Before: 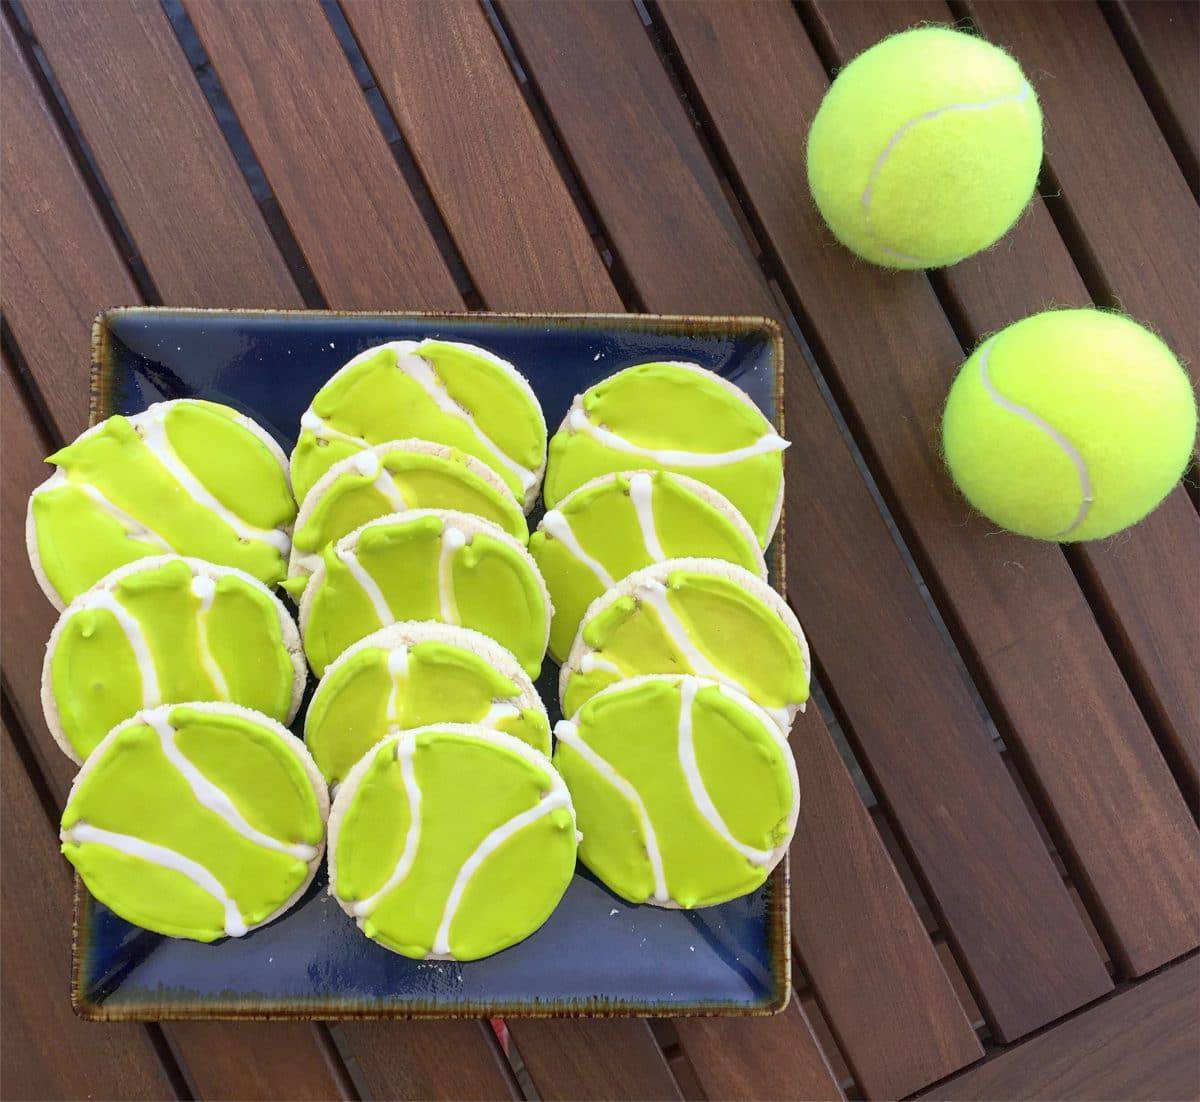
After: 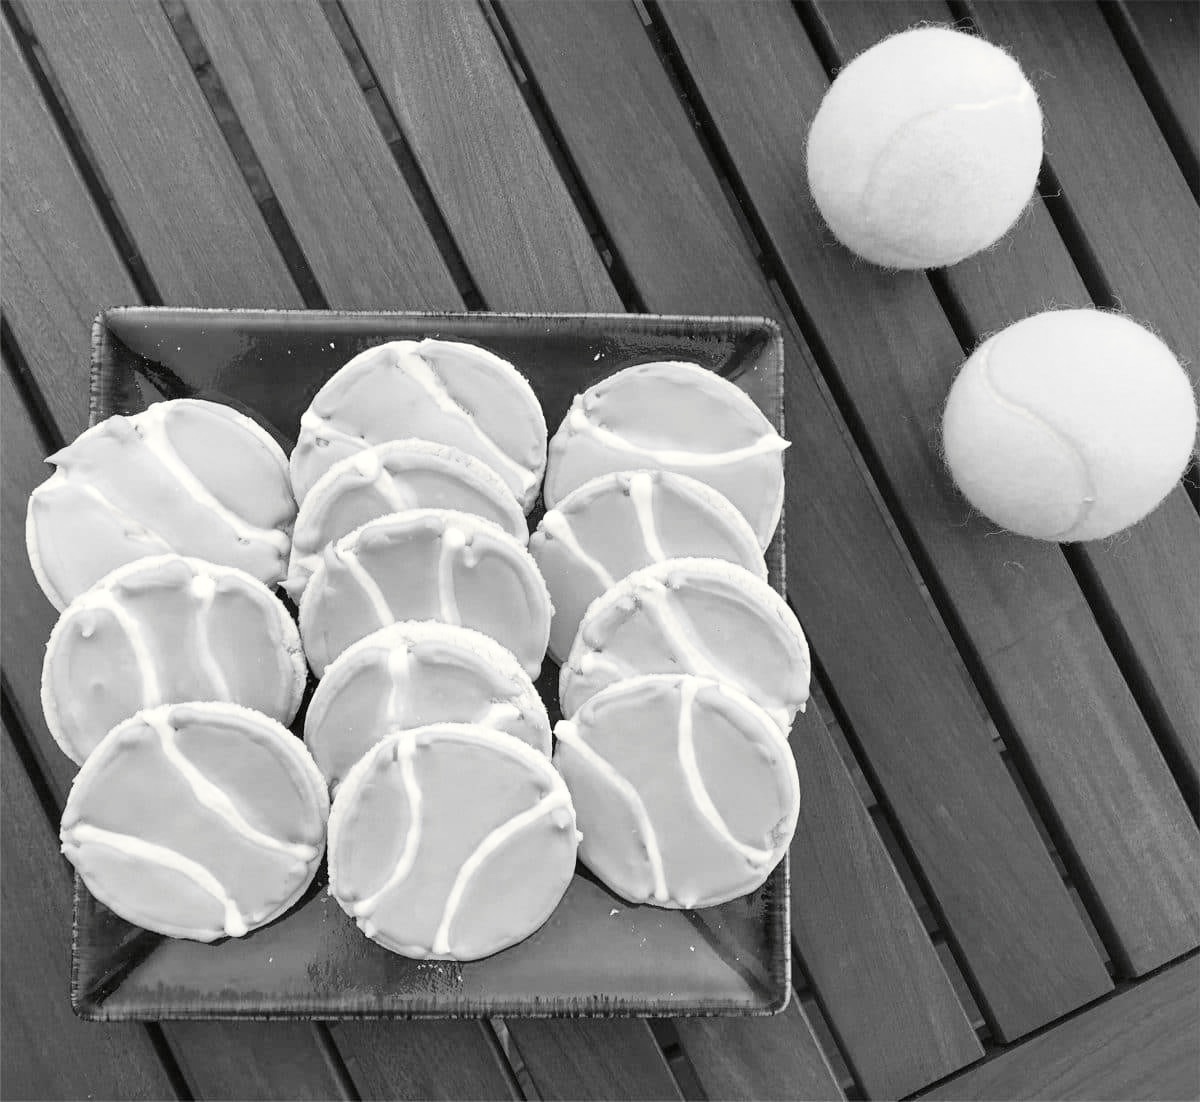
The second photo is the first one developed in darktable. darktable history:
tone curve: curves: ch0 [(0, 0) (0.003, 0.023) (0.011, 0.025) (0.025, 0.029) (0.044, 0.047) (0.069, 0.079) (0.1, 0.113) (0.136, 0.152) (0.177, 0.199) (0.224, 0.26) (0.277, 0.333) (0.335, 0.404) (0.399, 0.48) (0.468, 0.559) (0.543, 0.635) (0.623, 0.713) (0.709, 0.797) (0.801, 0.879) (0.898, 0.953) (1, 1)], preserve colors none
color look up table: target L [100, 100.66, 88.12, 86.7, 87.05, 79.88, 73.68, 72.58, 74.05, 65.87, 50.43, 44.41, 43.19, 41.14, 22.84, 1.645, 200.82, 78.07, 69.61, 65.49, 67, 67.99, 58.64, 66.62, 34.45, 33.74, 35.44, 15.16, 100, 83.84, 89.53, 68.24, 74.78, 82.76, 61.7, 78.07, 78.07, 47.24, 57.09, 46.03, 18, 89.53, 79.88, 72.21, 80.97, 77.71, 57.48, 48.84, 33.18], target a [-0.653, 0.001, -0.002, -0.002, 0 ×10, 0.001, -0.077, 0 ×4, -0.001, 0.001, 0 ×4, 0.001, 0, -0.653, 0, -0.003, 0.001, 0 ×9, -0.003, 0, 0, -0.002, 0 ×4], target b [8.393, -0.002, 0.024, 0.024, 0.001, 0.002 ×9, -0.004, 0.948, -0.001, 0.002, 0.002, 0.002, 0.003, -0.005, 0.002, 0.002, 0.002, -0.002, -0.003, 0.007, 8.393, 0.001, 0.025, -0.005, 0.002 ×8, -0.002, 0.025, 0.002, 0.002, 0.023, 0.002, 0.002, -0.003, 0.001], num patches 49
